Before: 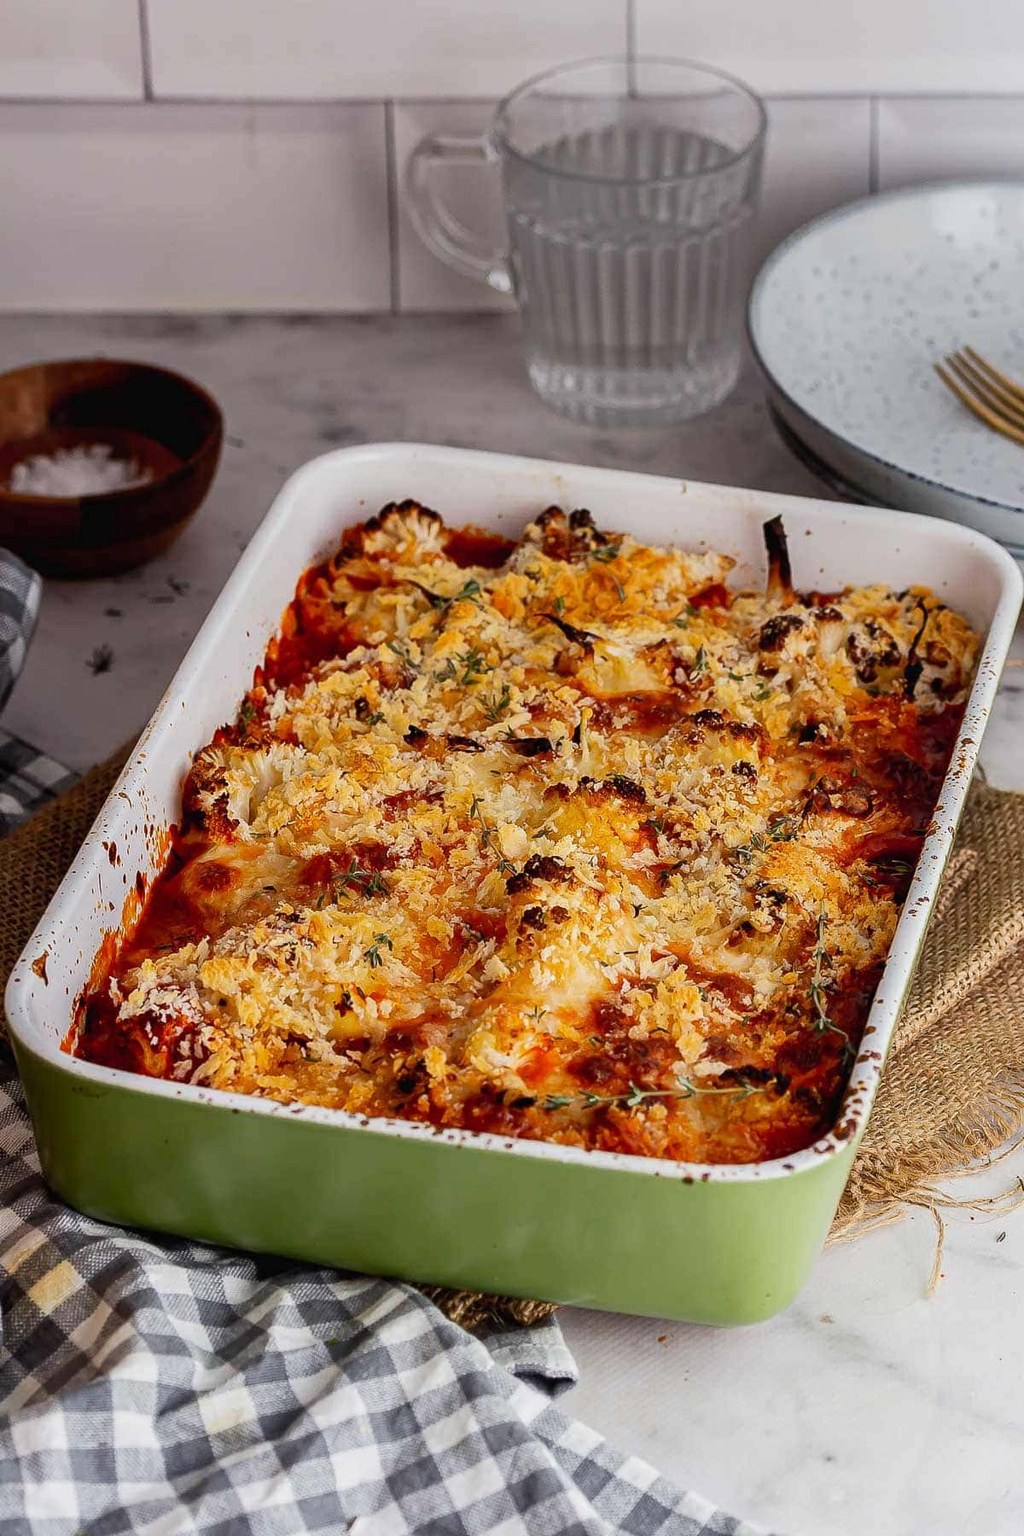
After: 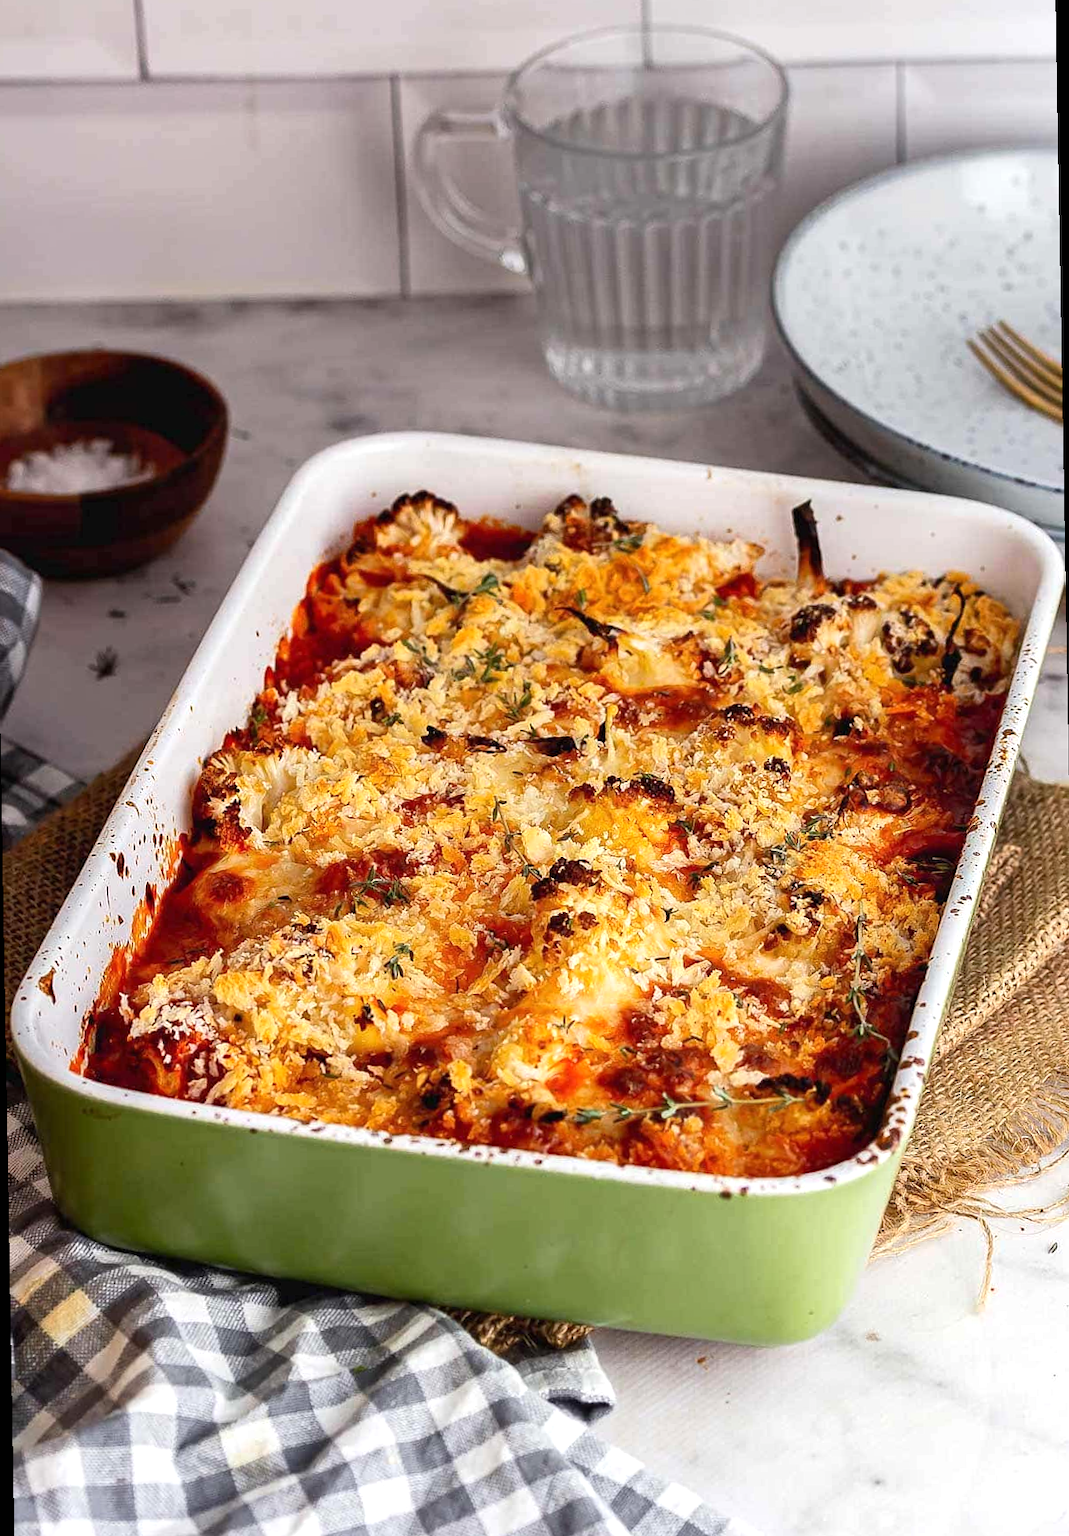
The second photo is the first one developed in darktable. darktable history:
rotate and perspective: rotation -1°, crop left 0.011, crop right 0.989, crop top 0.025, crop bottom 0.975
exposure: black level correction 0, exposure 0.5 EV, compensate highlight preservation false
